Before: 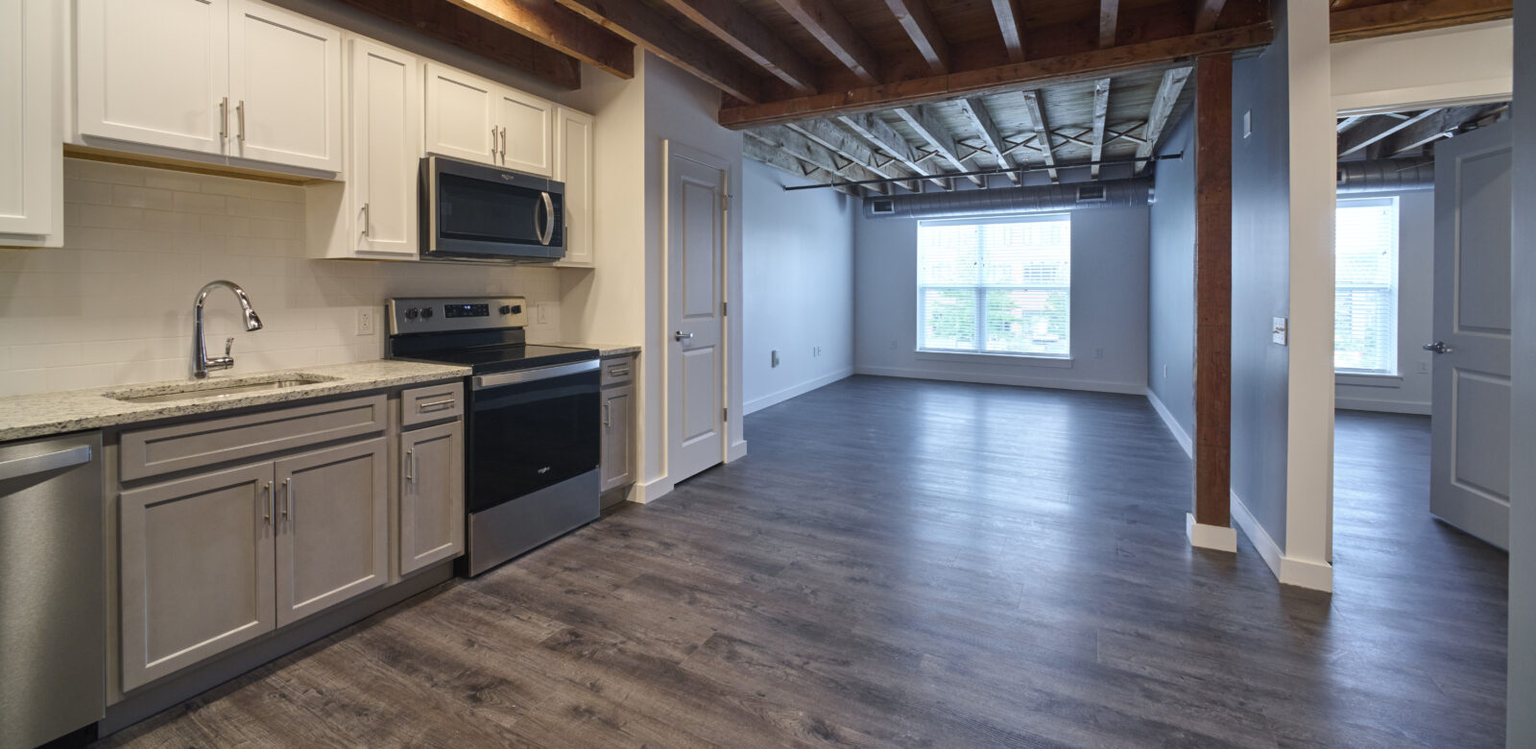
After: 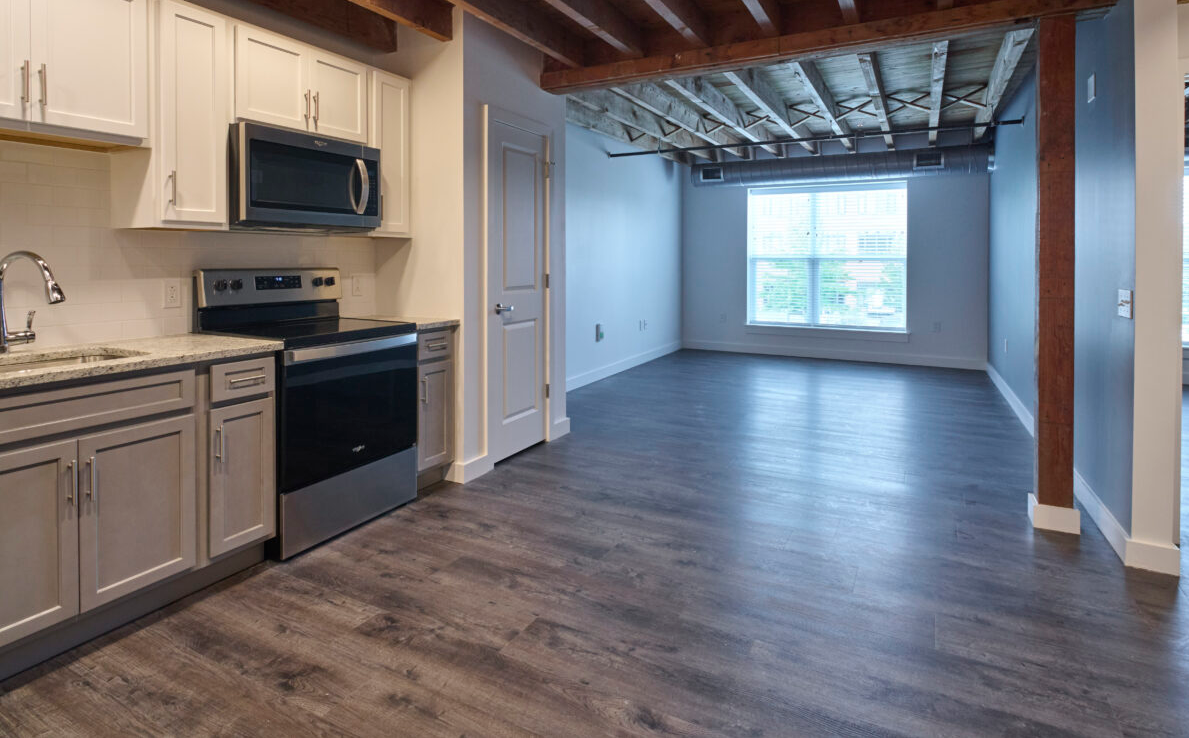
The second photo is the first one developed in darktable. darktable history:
crop and rotate: left 13.112%, top 5.363%, right 12.562%
